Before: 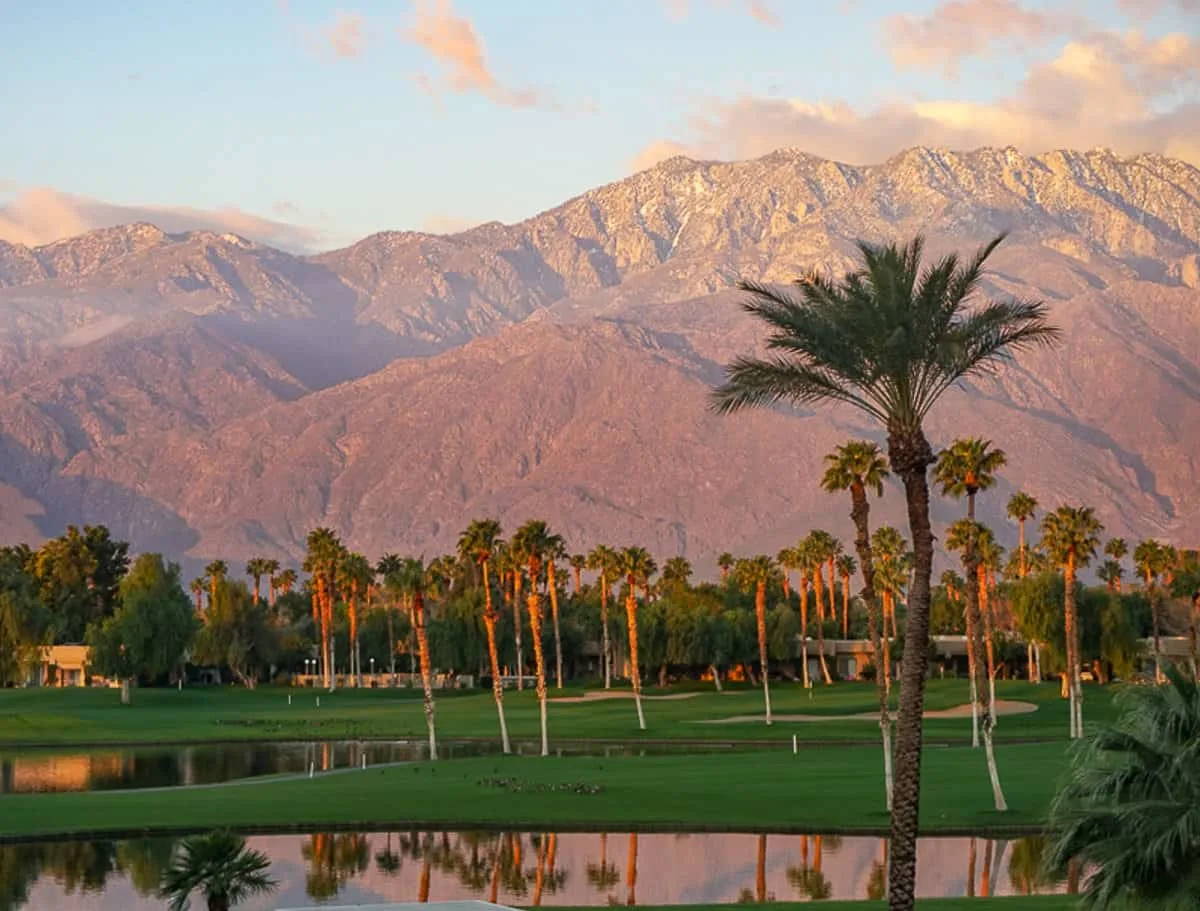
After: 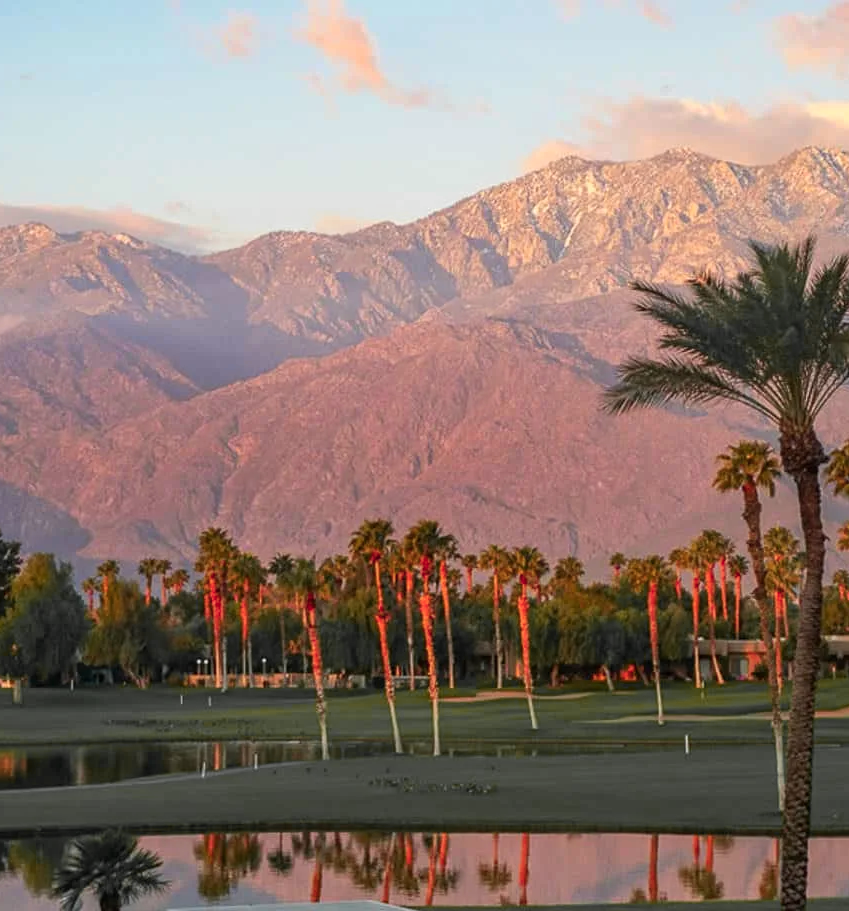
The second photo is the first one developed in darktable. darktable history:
color zones: curves: ch1 [(0.29, 0.492) (0.373, 0.185) (0.509, 0.481)]; ch2 [(0.25, 0.462) (0.749, 0.457)], mix 40.67%
crop and rotate: left 9.061%, right 20.142%
